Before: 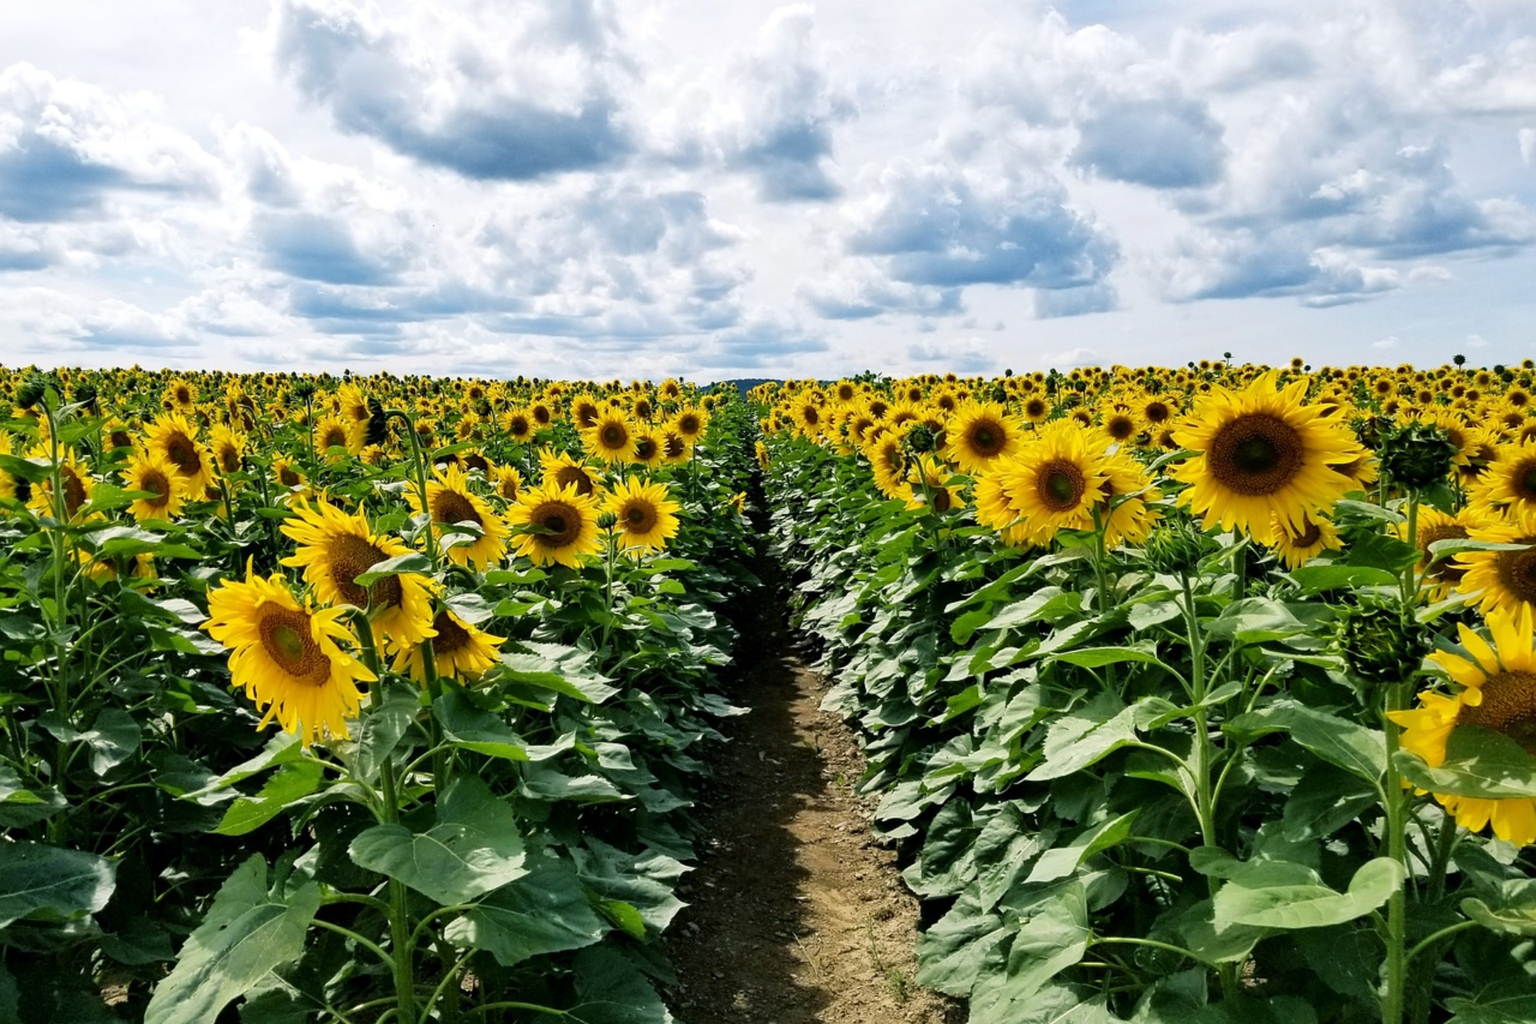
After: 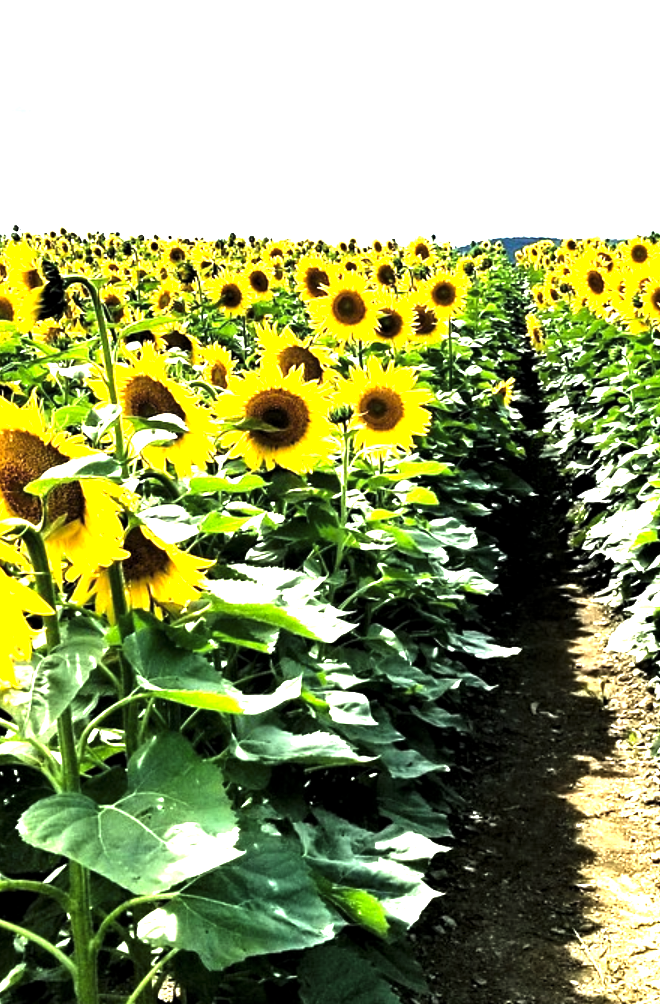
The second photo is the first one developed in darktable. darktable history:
levels: levels [0.044, 0.475, 0.791]
crop and rotate: left 21.774%, top 18.561%, right 43.809%, bottom 2.964%
exposure: black level correction 0, exposure 1.371 EV, compensate exposure bias true, compensate highlight preservation false
